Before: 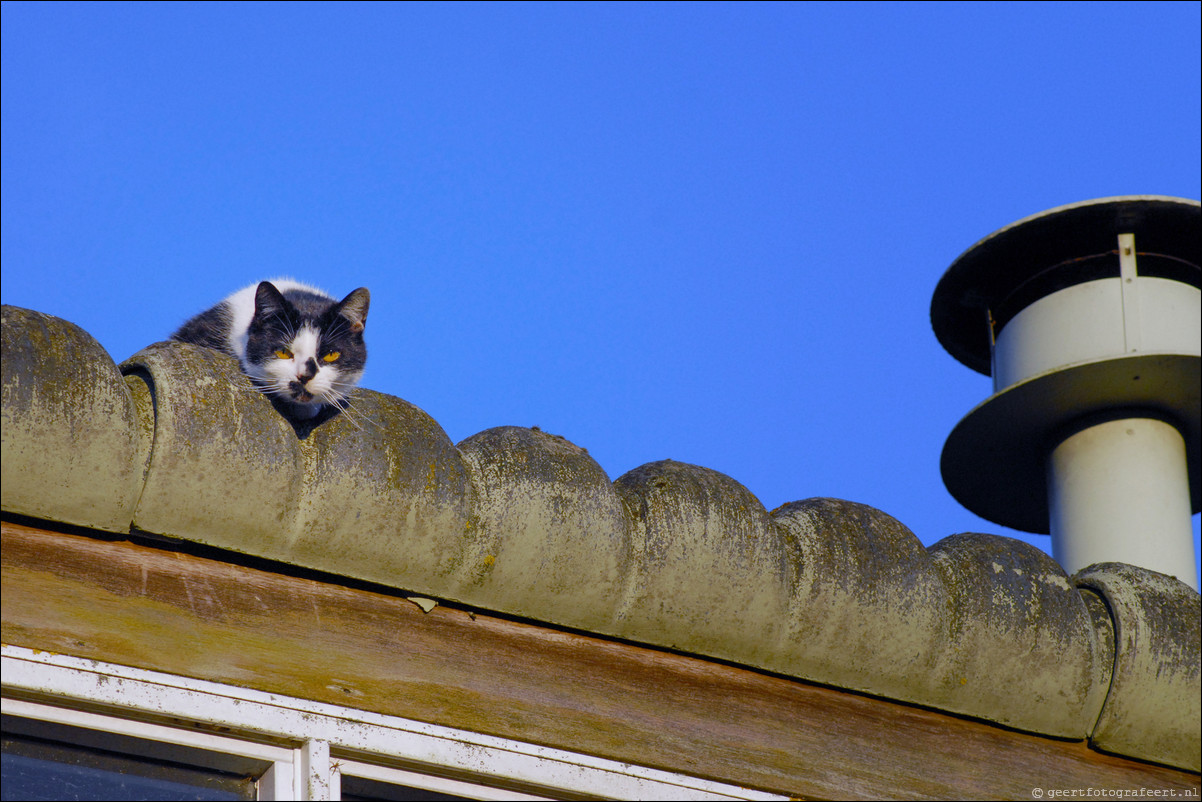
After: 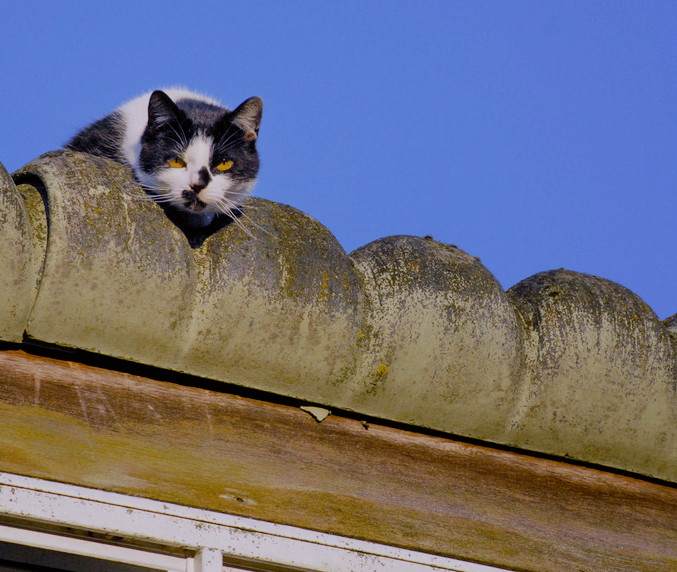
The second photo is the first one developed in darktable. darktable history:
color correction: highlights a* 3.12, highlights b* -1.55, shadows a* -0.101, shadows b* 2.52, saturation 0.98
filmic rgb: black relative exposure -7.65 EV, white relative exposure 4.56 EV, hardness 3.61, contrast 1.05
crop: left 8.966%, top 23.852%, right 34.699%, bottom 4.703%
color balance: on, module defaults
